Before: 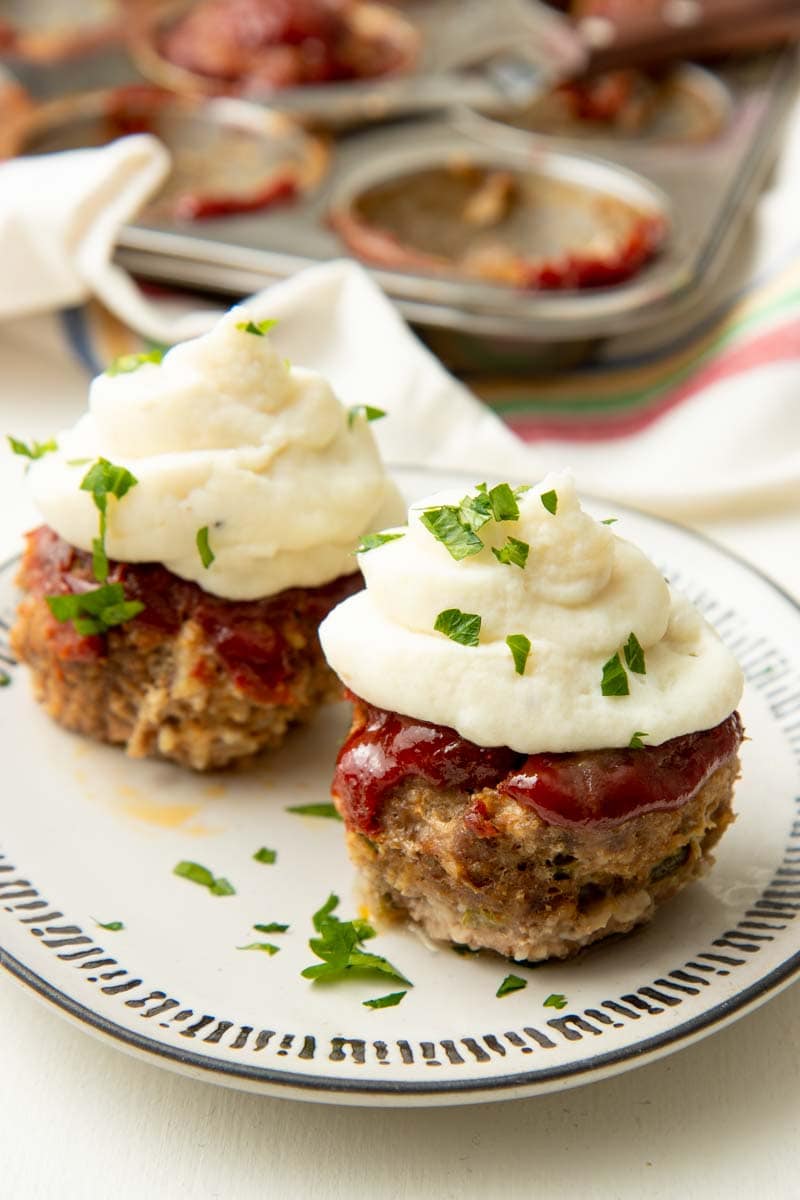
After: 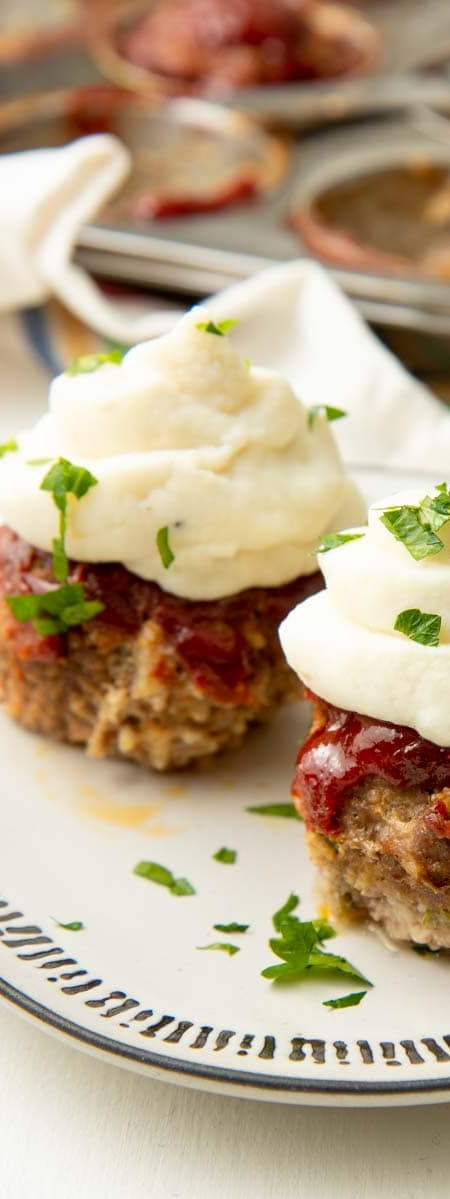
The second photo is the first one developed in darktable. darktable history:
crop: left 5.114%, right 38.589%
tone equalizer: on, module defaults
